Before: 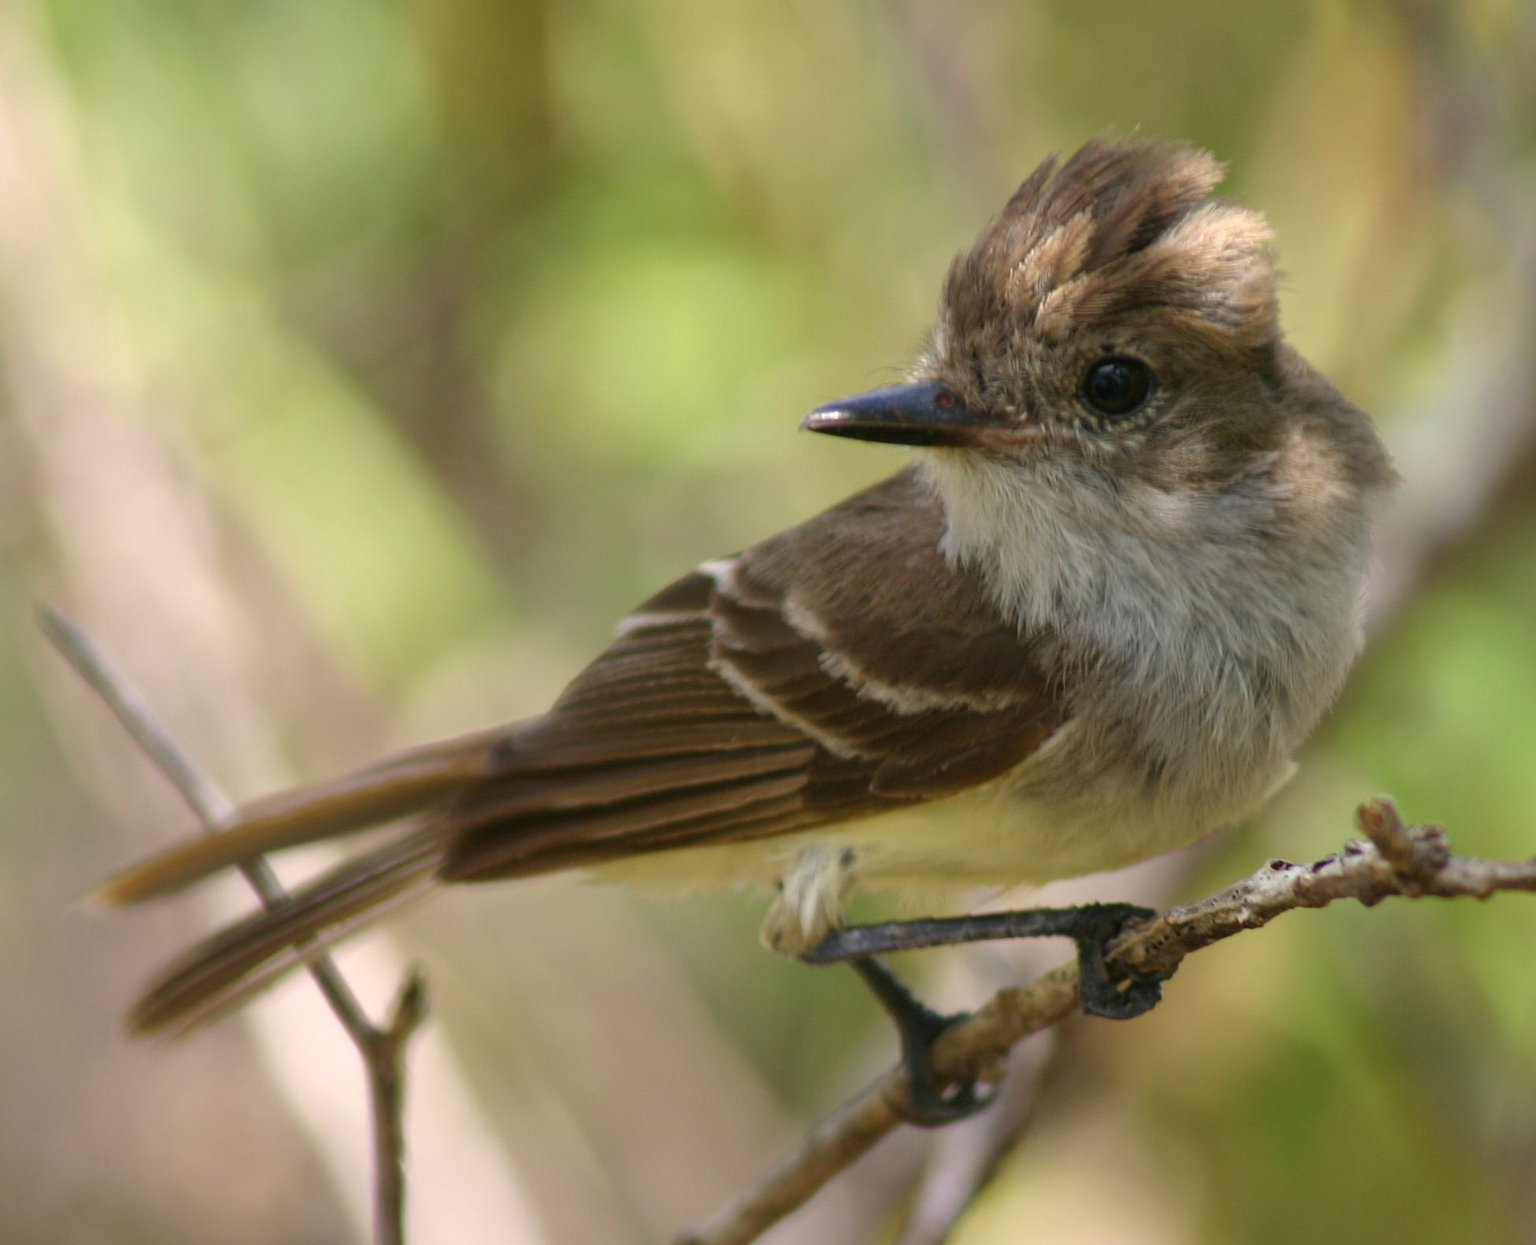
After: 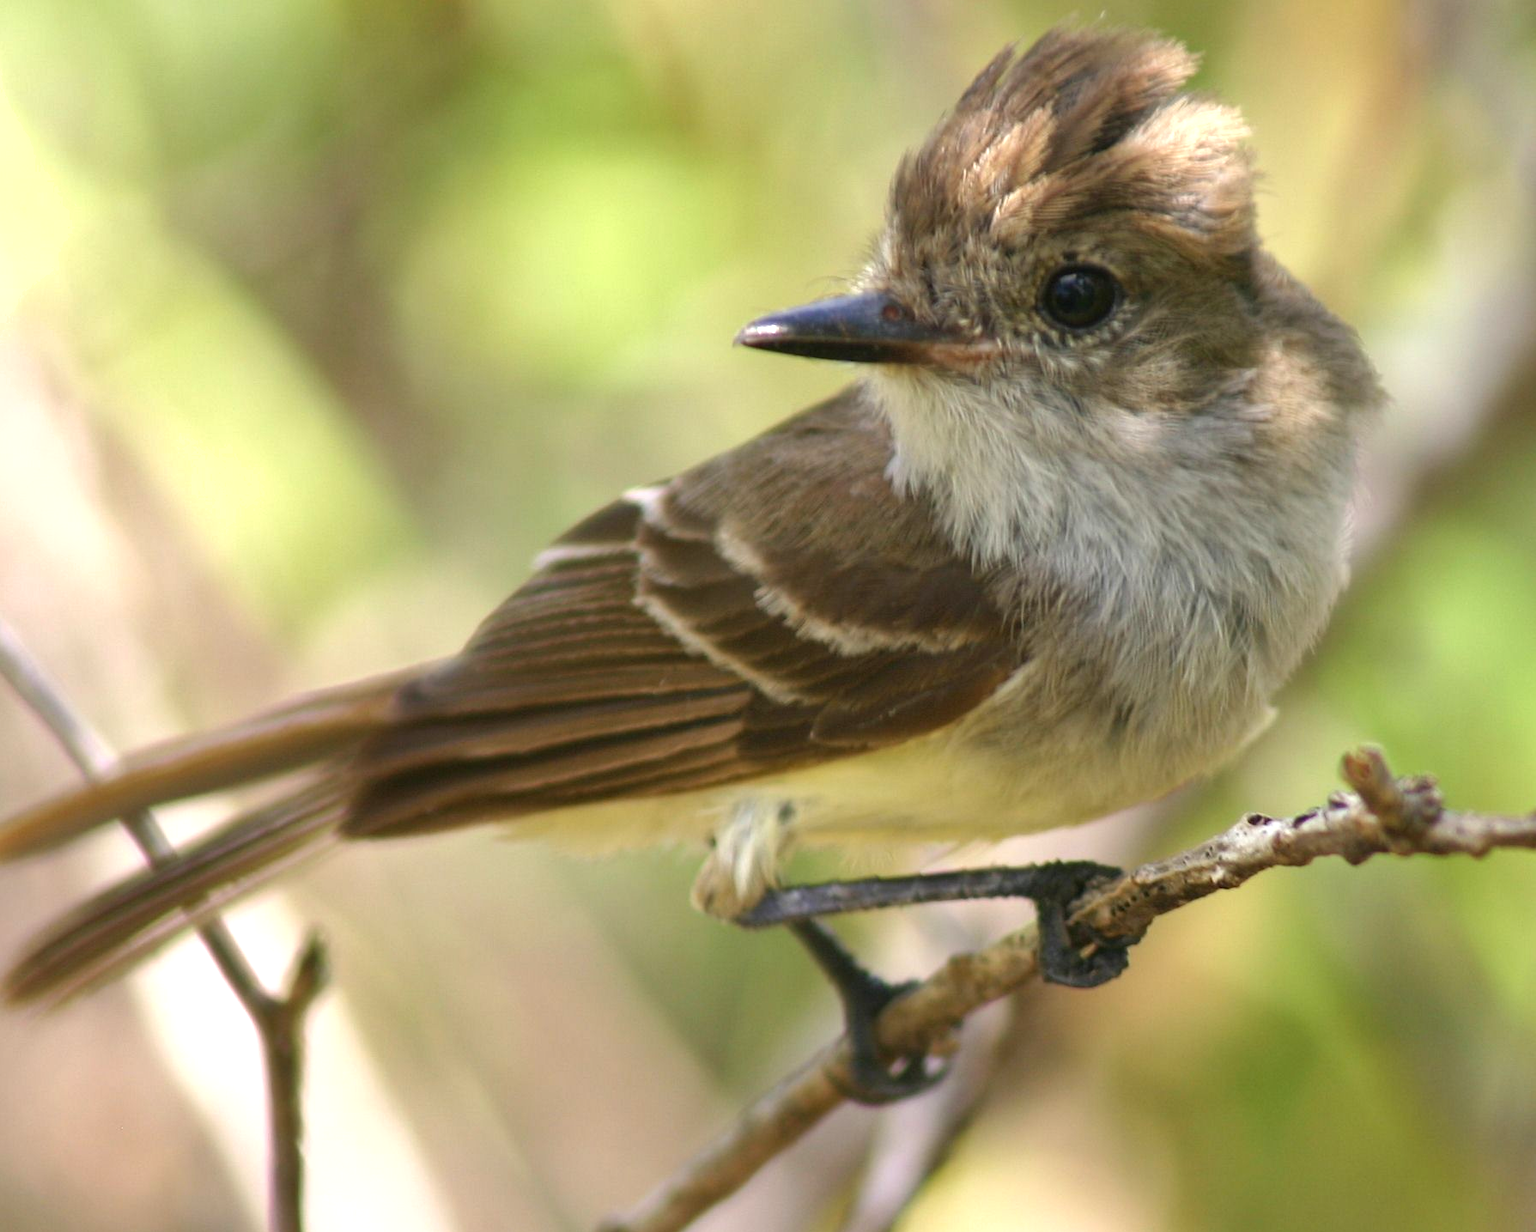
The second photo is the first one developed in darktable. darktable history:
shadows and highlights: shadows 31.66, highlights -31.83, soften with gaussian
exposure: exposure 0.666 EV, compensate exposure bias true, compensate highlight preservation false
crop and rotate: left 8.299%, top 9.164%
